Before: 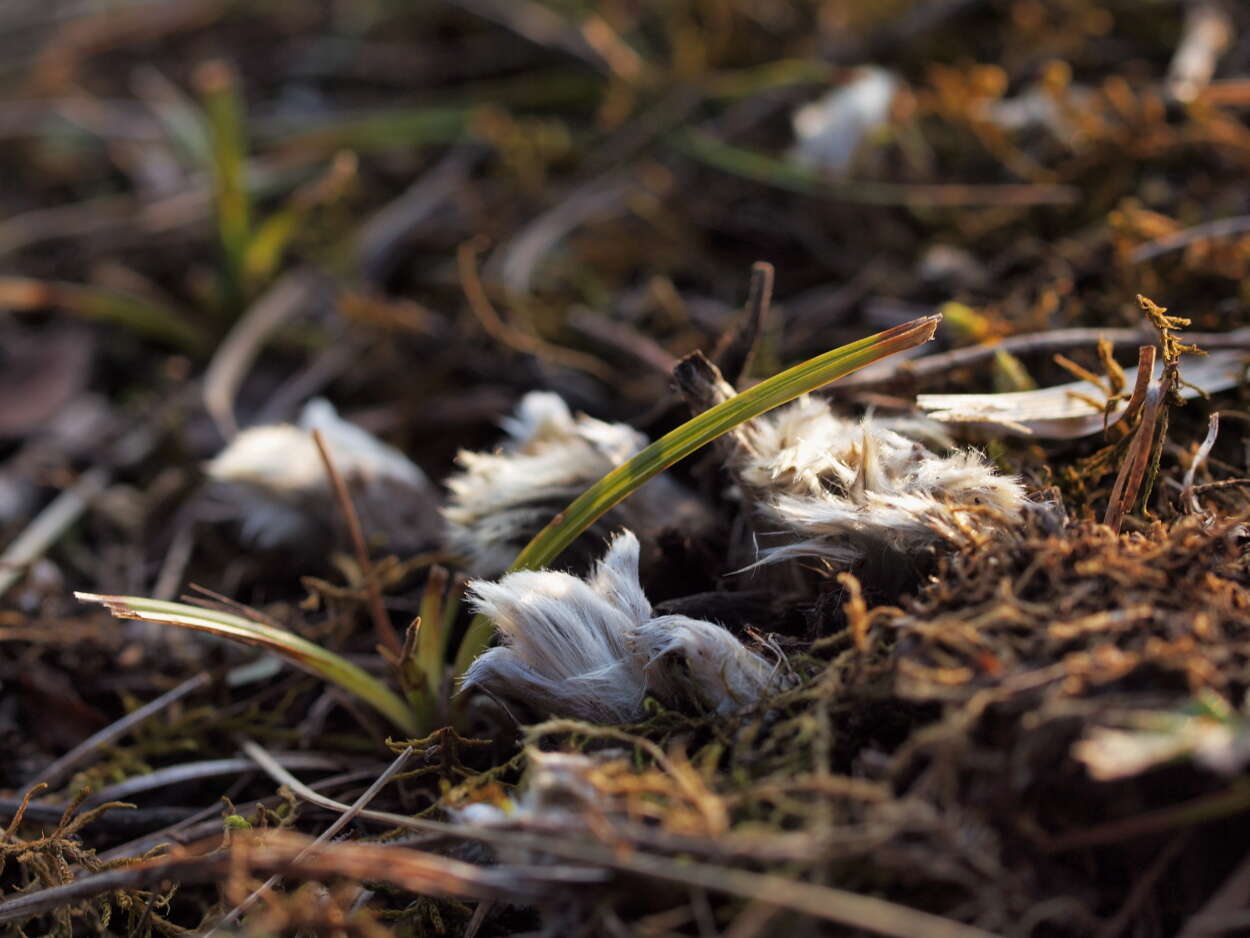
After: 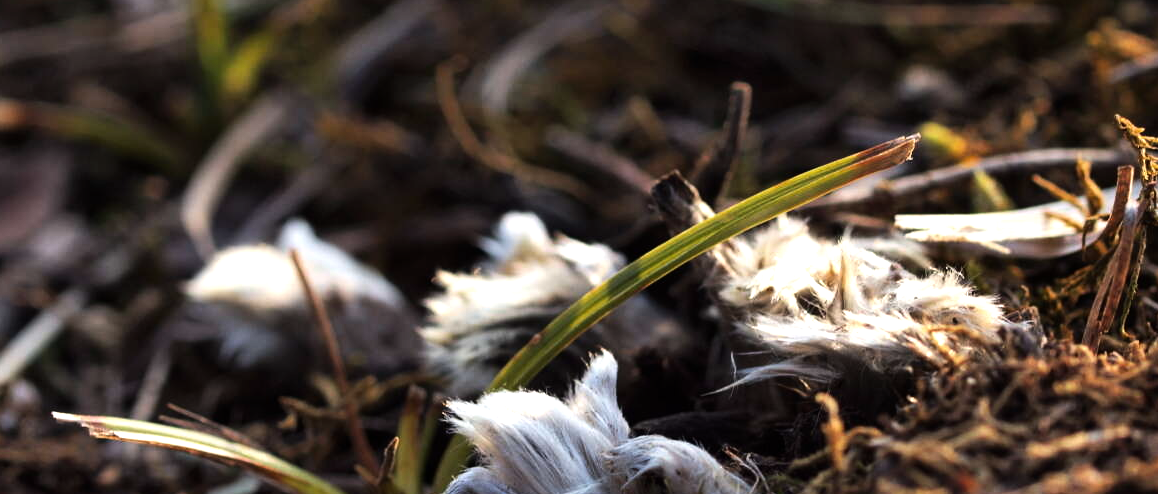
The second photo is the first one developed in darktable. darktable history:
crop: left 1.84%, top 19.251%, right 5.455%, bottom 27.979%
tone equalizer: -8 EV -0.783 EV, -7 EV -0.735 EV, -6 EV -0.637 EV, -5 EV -0.369 EV, -3 EV 0.393 EV, -2 EV 0.6 EV, -1 EV 0.674 EV, +0 EV 0.734 EV, edges refinement/feathering 500, mask exposure compensation -1.57 EV, preserve details no
